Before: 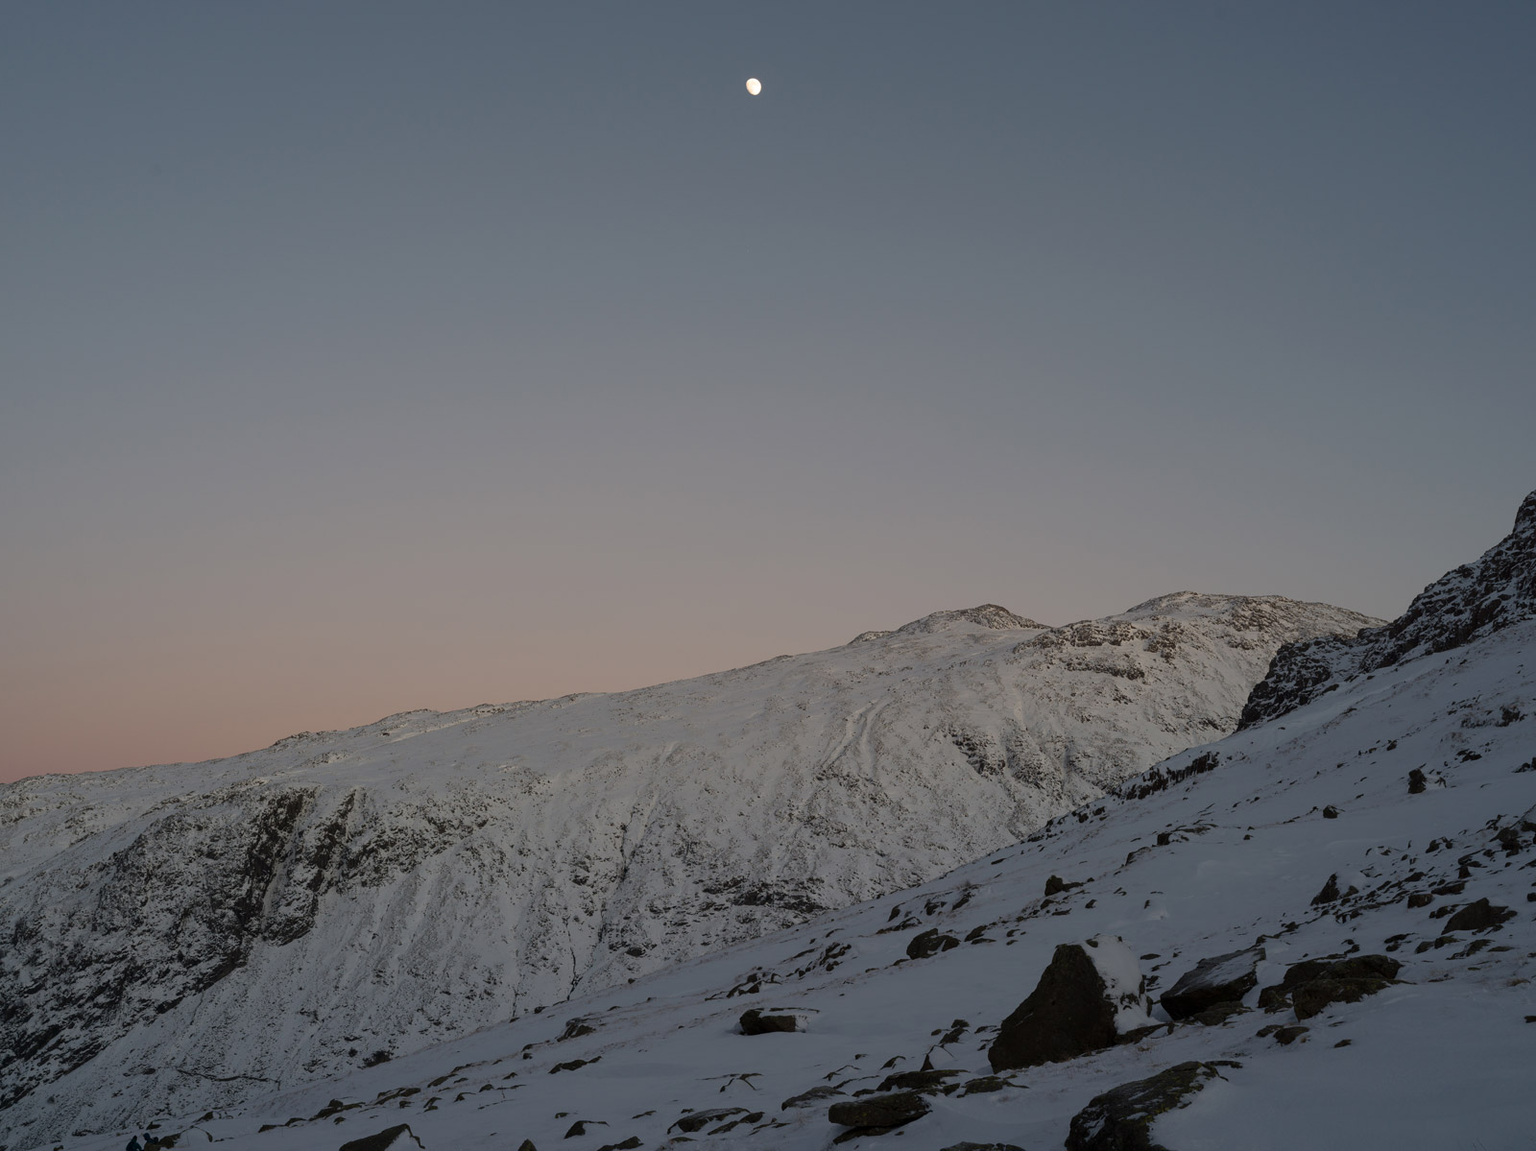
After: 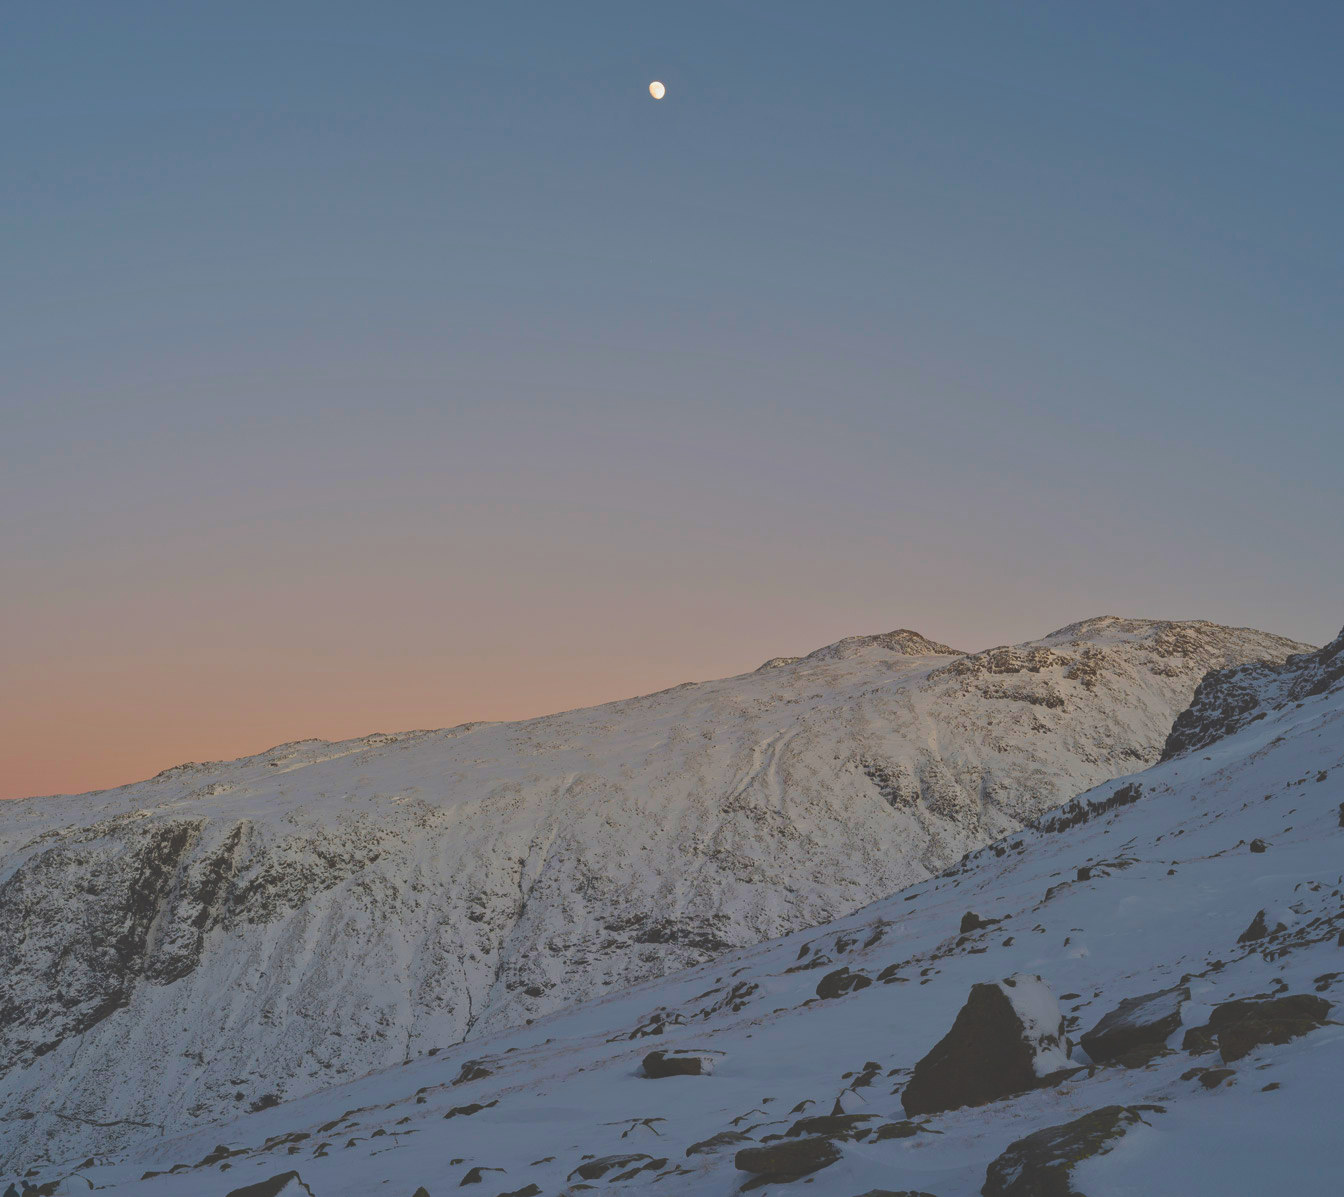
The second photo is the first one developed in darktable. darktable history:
crop: left 8.026%, right 7.374%
tone equalizer: -8 EV -0.002 EV, -7 EV 0.005 EV, -6 EV -0.008 EV, -5 EV 0.007 EV, -4 EV -0.042 EV, -3 EV -0.233 EV, -2 EV -0.662 EV, -1 EV -0.983 EV, +0 EV -0.969 EV, smoothing diameter 2%, edges refinement/feathering 20, mask exposure compensation -1.57 EV, filter diffusion 5
color balance rgb: linear chroma grading › shadows 10%, linear chroma grading › highlights 10%, linear chroma grading › global chroma 15%, linear chroma grading › mid-tones 15%, perceptual saturation grading › global saturation 40%, perceptual saturation grading › highlights -25%, perceptual saturation grading › mid-tones 35%, perceptual saturation grading › shadows 35%, perceptual brilliance grading › global brilliance 11.29%, global vibrance 11.29%
exposure: black level correction -0.03, compensate highlight preservation false
